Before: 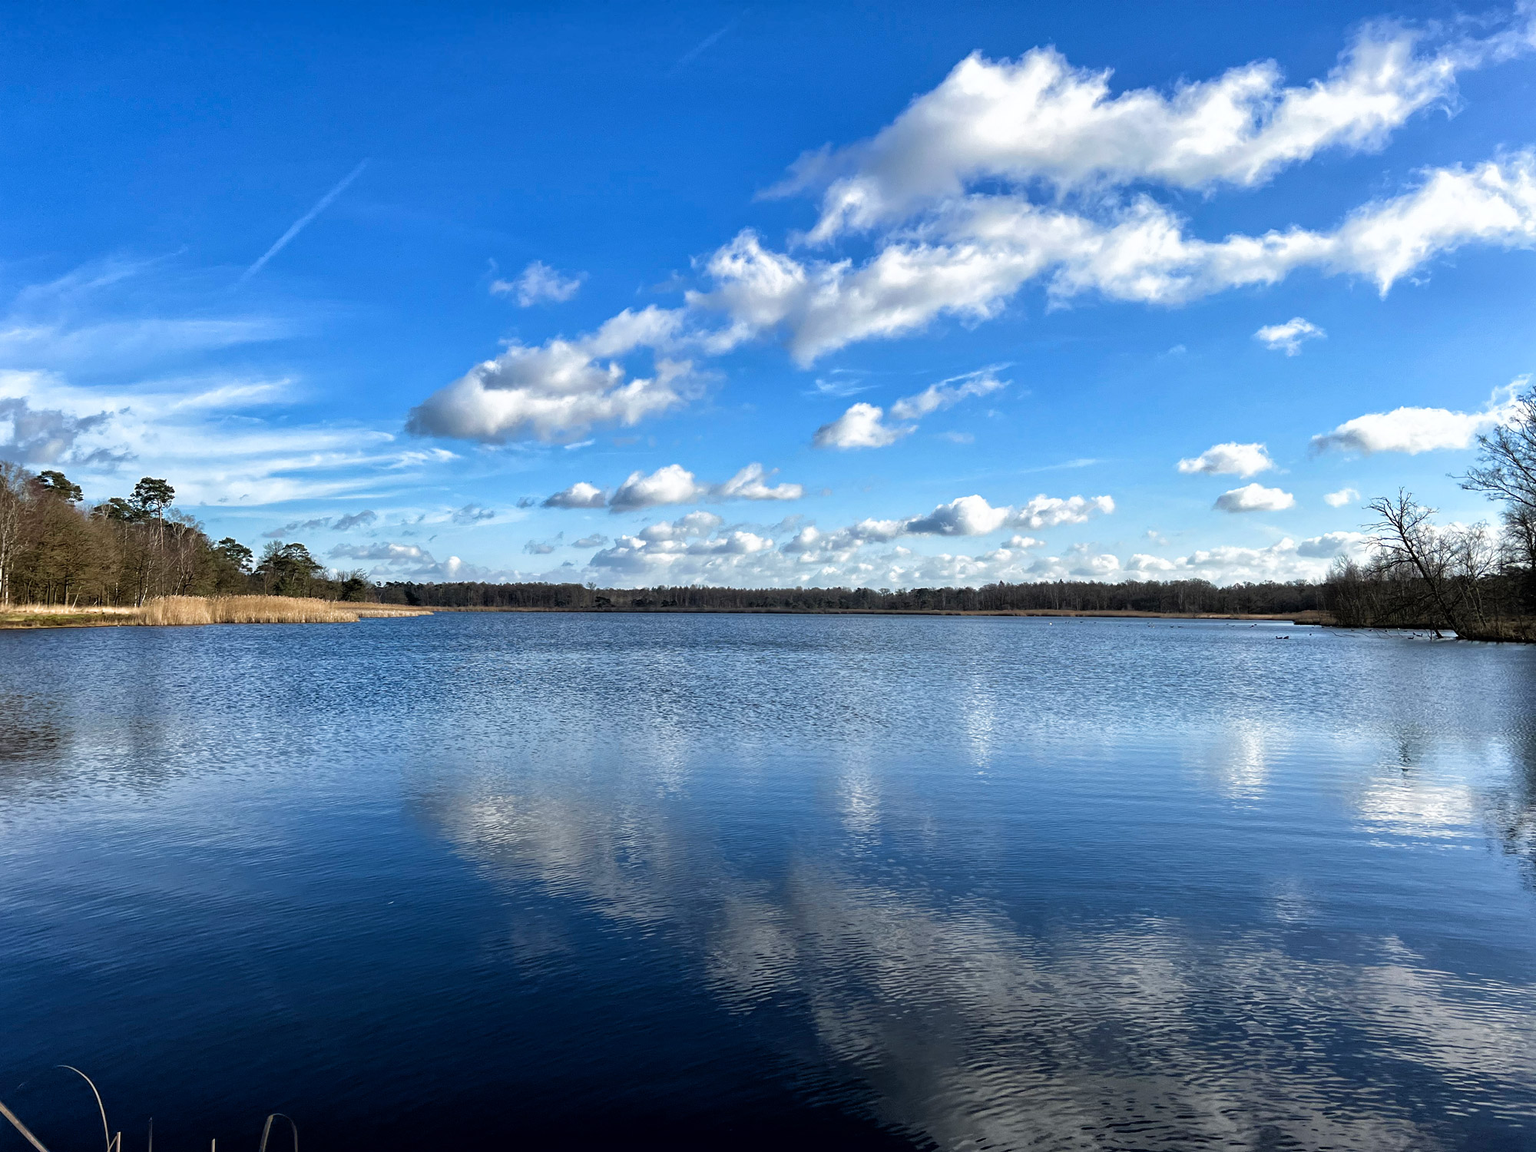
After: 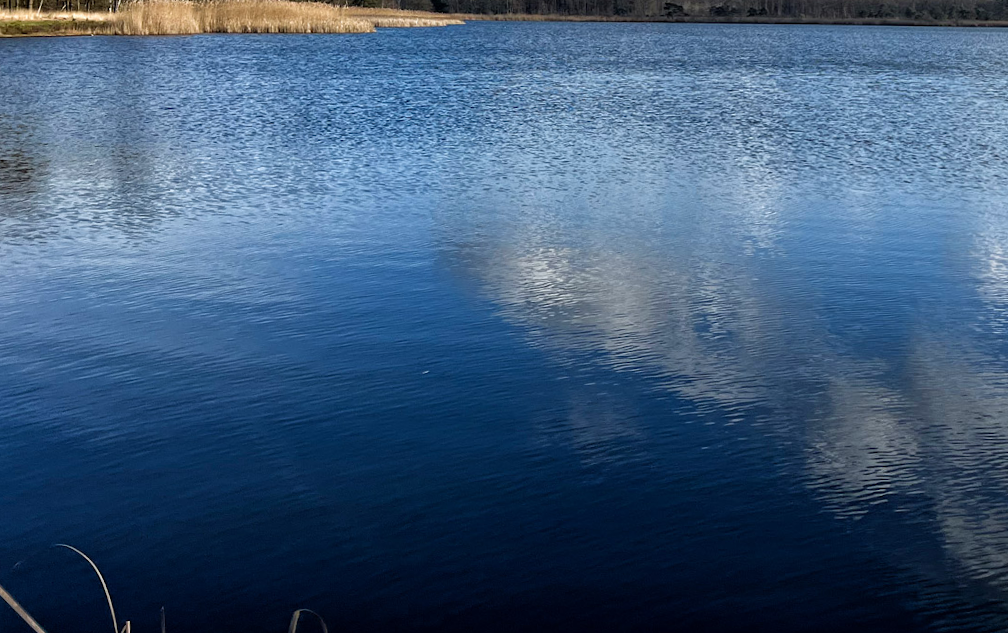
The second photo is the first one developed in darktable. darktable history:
rotate and perspective: rotation 0.062°, lens shift (vertical) 0.115, lens shift (horizontal) -0.133, crop left 0.047, crop right 0.94, crop top 0.061, crop bottom 0.94
crop and rotate: top 54.778%, right 46.61%, bottom 0.159%
